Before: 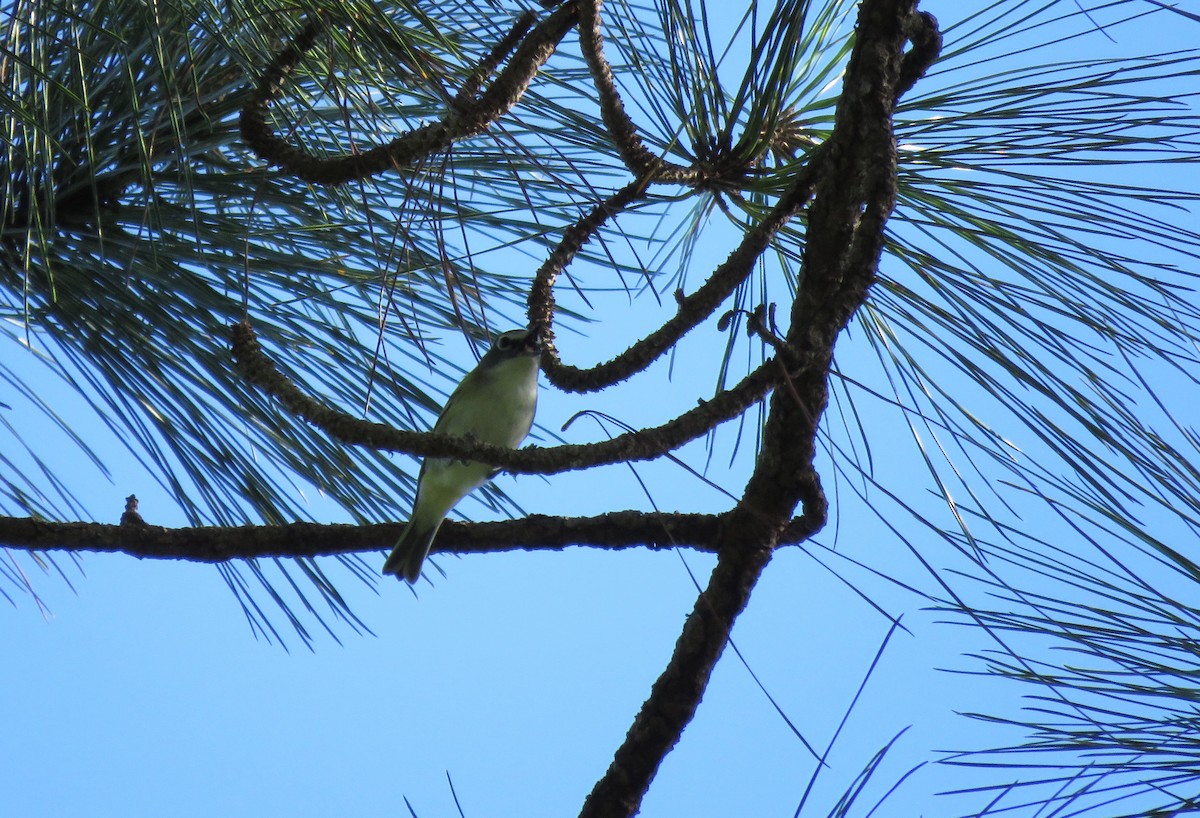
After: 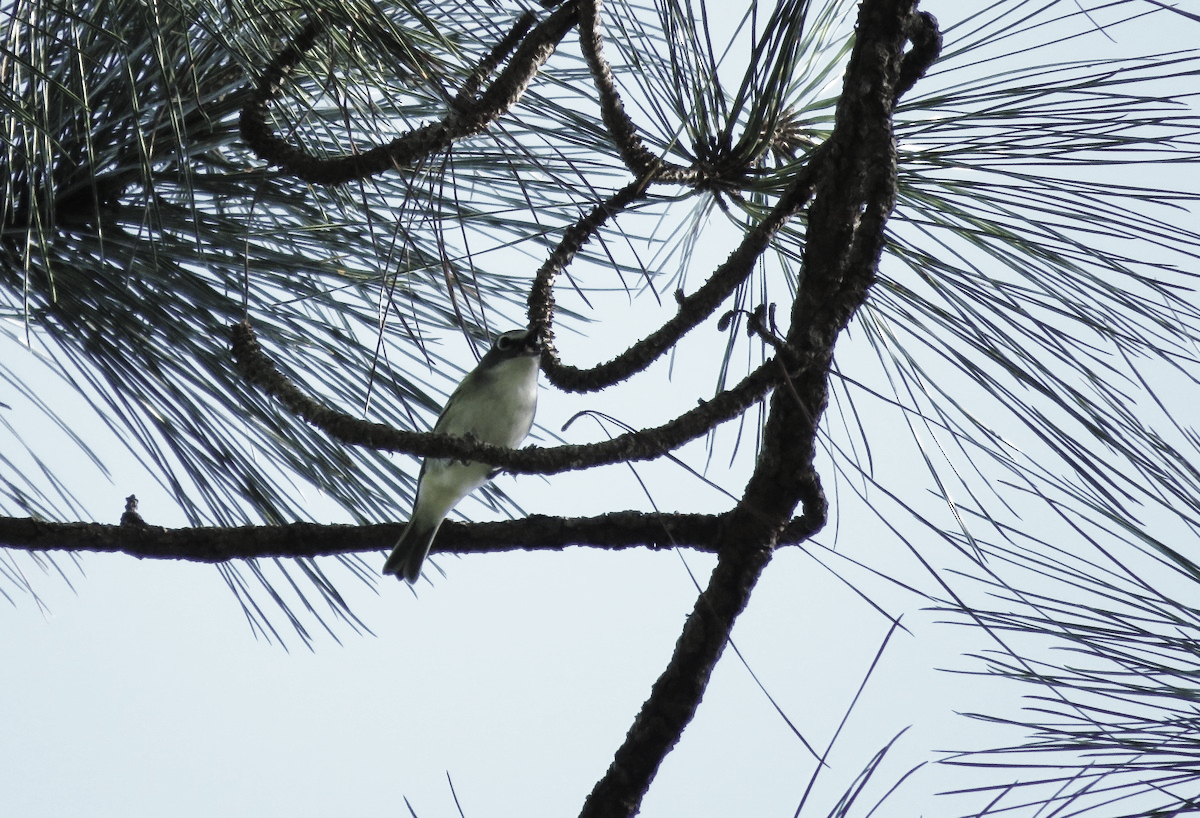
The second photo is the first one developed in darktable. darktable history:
color correction: saturation 0.3
color balance rgb: perceptual saturation grading › global saturation 20%, perceptual saturation grading › highlights -25%, perceptual saturation grading › shadows 25%
base curve: curves: ch0 [(0, 0) (0.028, 0.03) (0.121, 0.232) (0.46, 0.748) (0.859, 0.968) (1, 1)], preserve colors none
